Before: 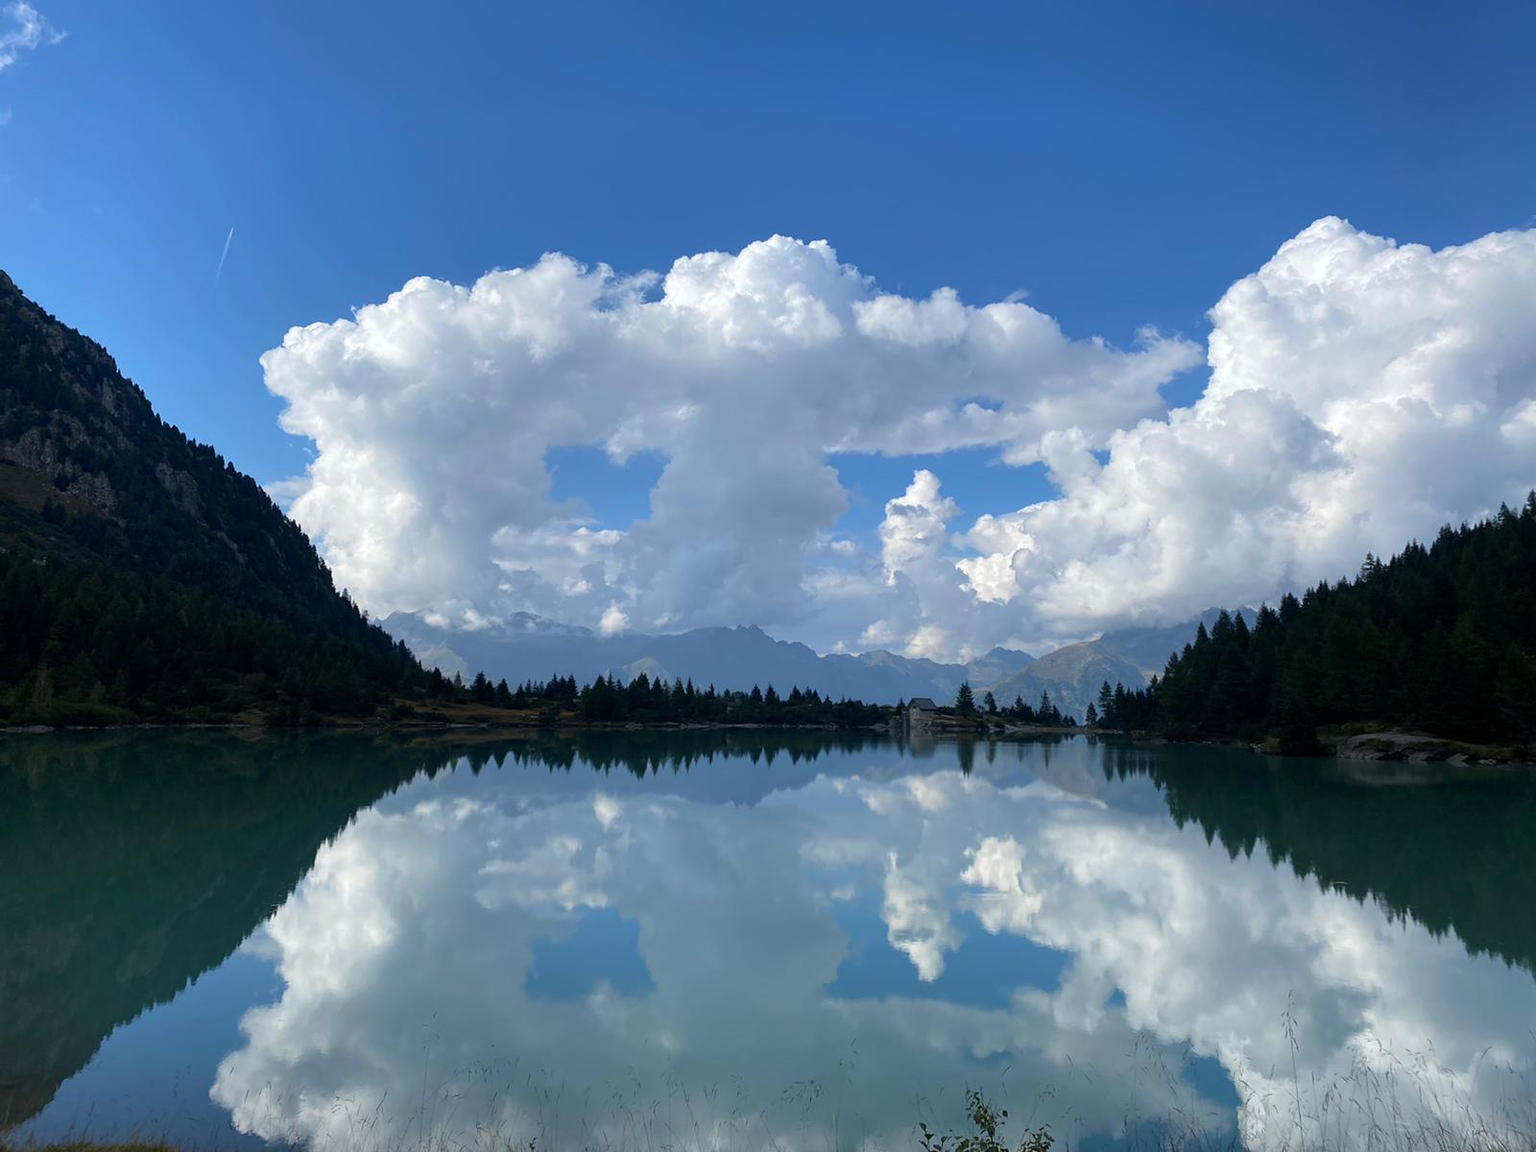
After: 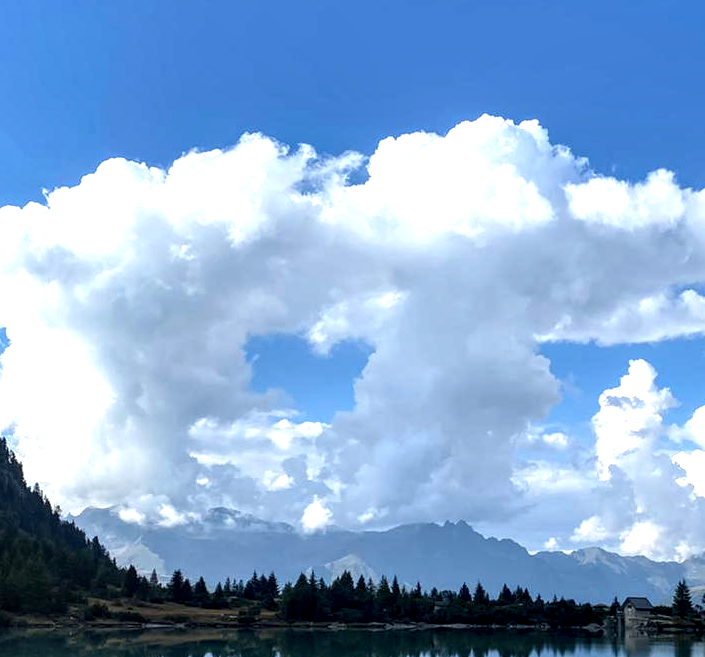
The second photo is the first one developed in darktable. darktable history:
crop: left 20.248%, top 10.86%, right 35.675%, bottom 34.321%
local contrast: highlights 60%, shadows 60%, detail 160%
exposure: black level correction 0, exposure 0.7 EV, compensate exposure bias true, compensate highlight preservation false
